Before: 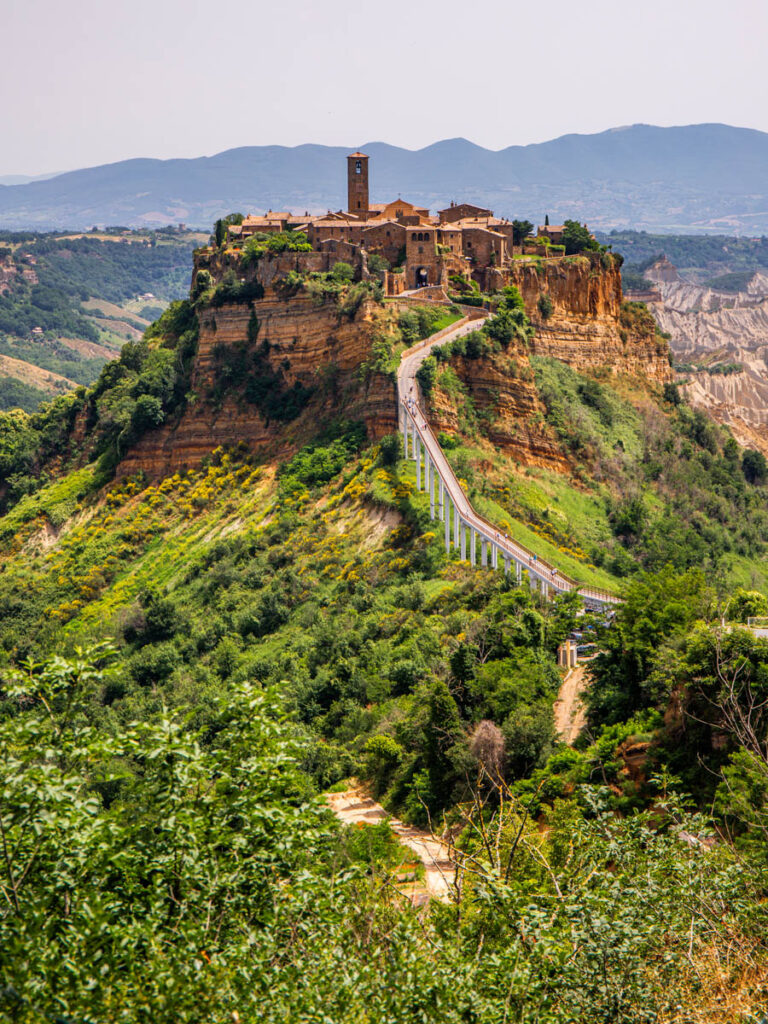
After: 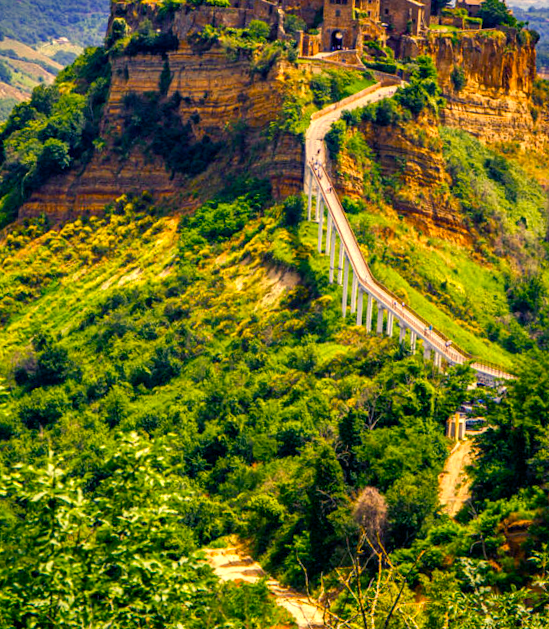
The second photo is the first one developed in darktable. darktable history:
color correction: highlights a* 2.67, highlights b* 23.36
color balance rgb: shadows lift › luminance -40.737%, shadows lift › chroma 14.183%, shadows lift › hue 261.1°, linear chroma grading › global chroma 9.888%, perceptual saturation grading › global saturation 20%, perceptual saturation grading › highlights -24.713%, perceptual saturation grading › shadows 49.959%, perceptual brilliance grading › global brilliance 11.144%
crop and rotate: angle -3.99°, left 9.868%, top 21.14%, right 12.147%, bottom 11.859%
